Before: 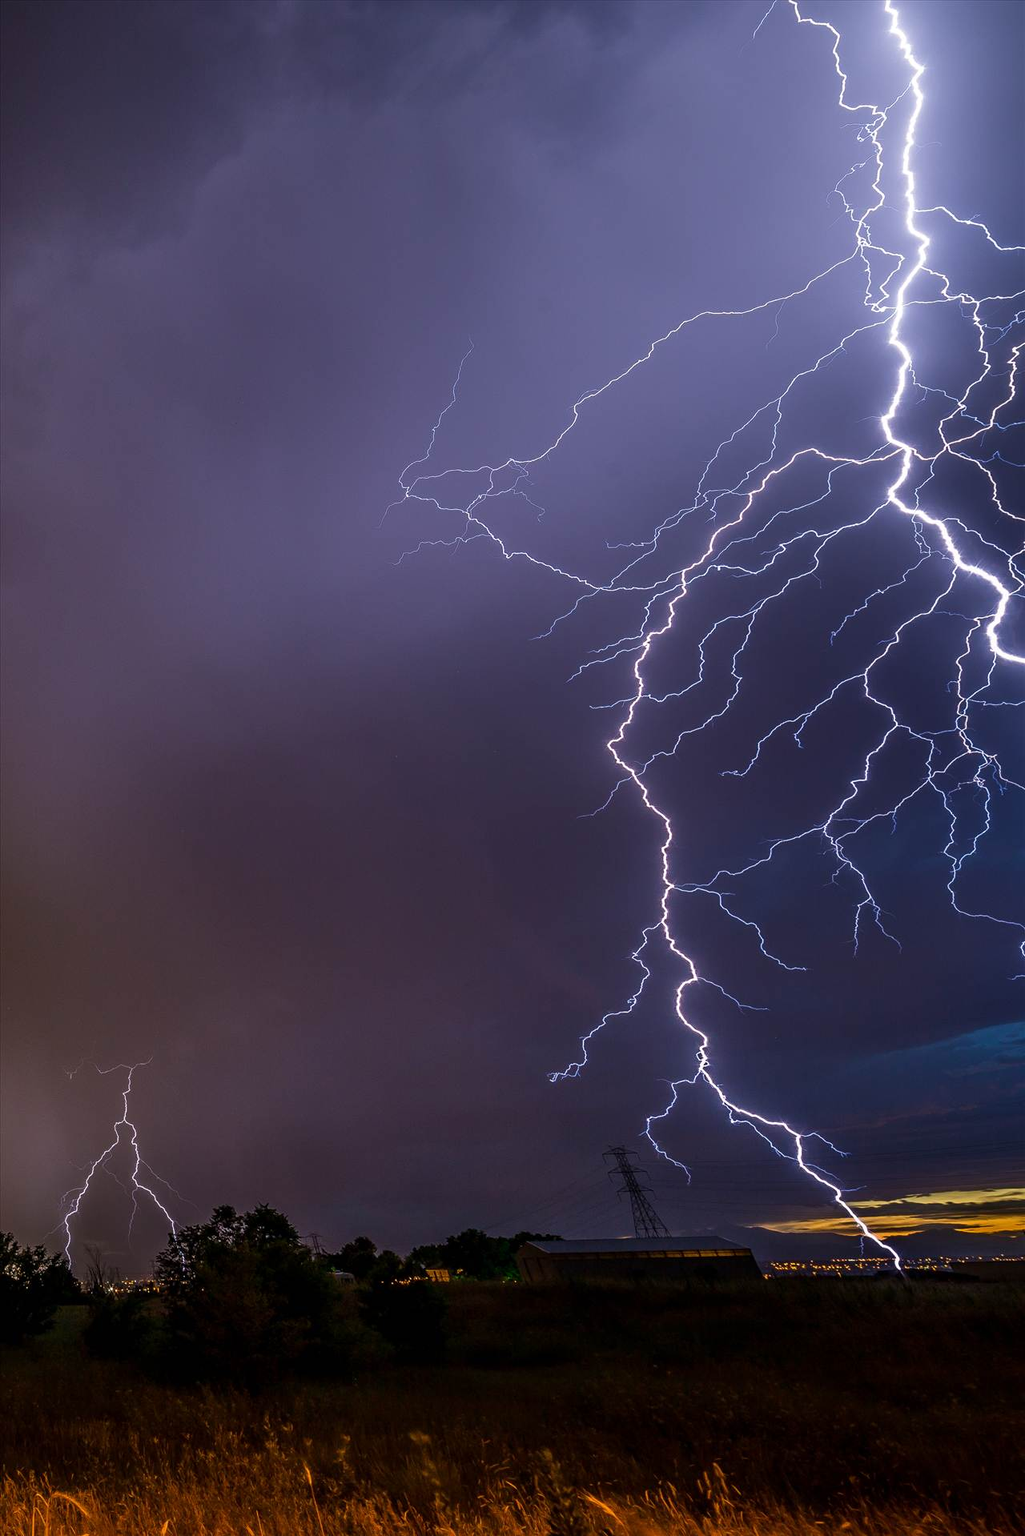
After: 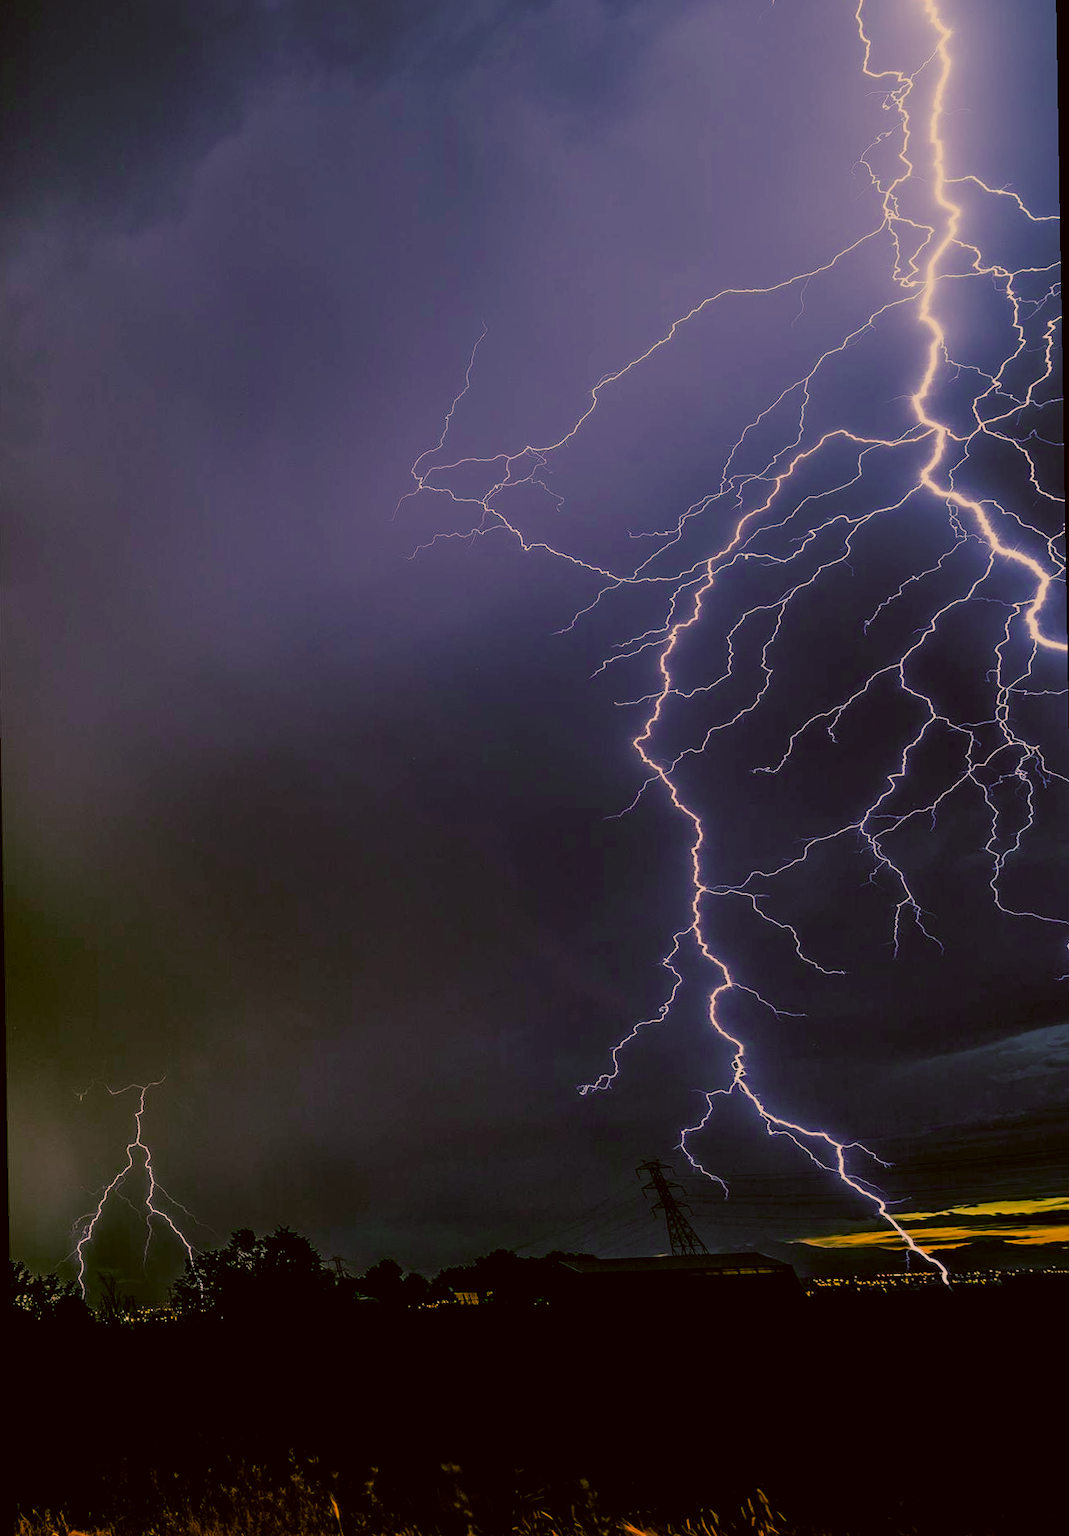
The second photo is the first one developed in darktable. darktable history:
filmic rgb: black relative exposure -6.15 EV, white relative exposure 6.96 EV, hardness 2.23, color science v6 (2022)
color correction: highlights a* 8.98, highlights b* 15.09, shadows a* -0.49, shadows b* 26.52
rotate and perspective: rotation -1°, crop left 0.011, crop right 0.989, crop top 0.025, crop bottom 0.975
color balance: mode lift, gamma, gain (sRGB)
color balance rgb: shadows lift › luminance -28.76%, shadows lift › chroma 10%, shadows lift › hue 230°, power › chroma 0.5%, power › hue 215°, highlights gain › luminance 7.14%, highlights gain › chroma 1%, highlights gain › hue 50°, global offset › luminance -0.29%, global offset › hue 260°, perceptual saturation grading › global saturation 20%, perceptual saturation grading › highlights -13.92%, perceptual saturation grading › shadows 50%
